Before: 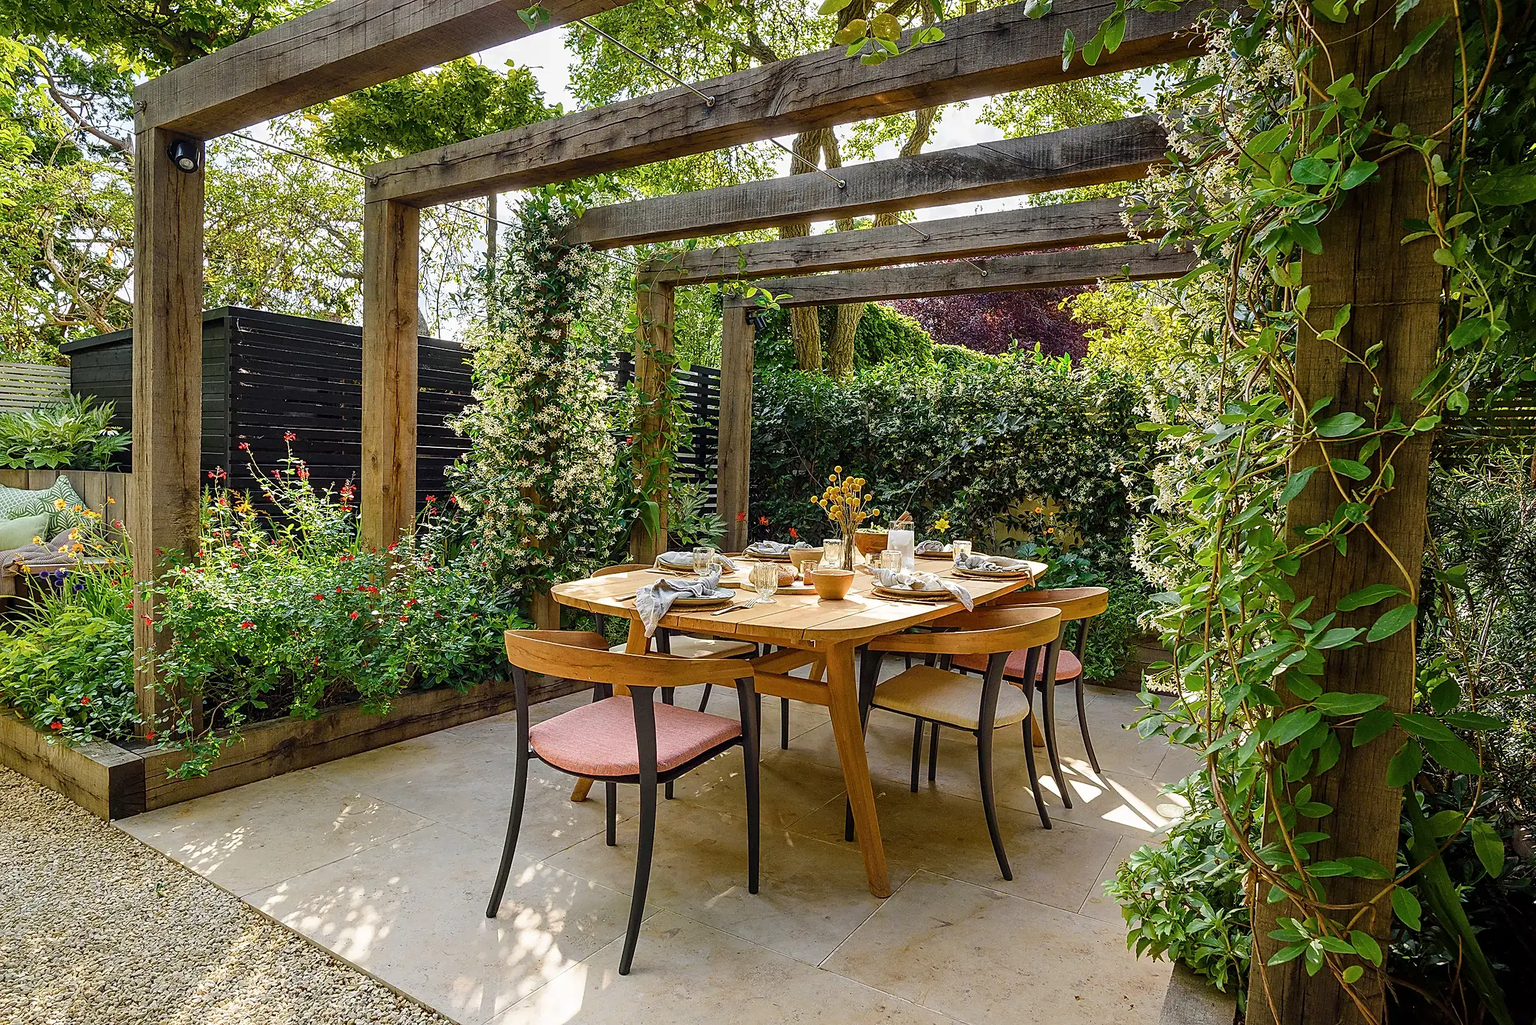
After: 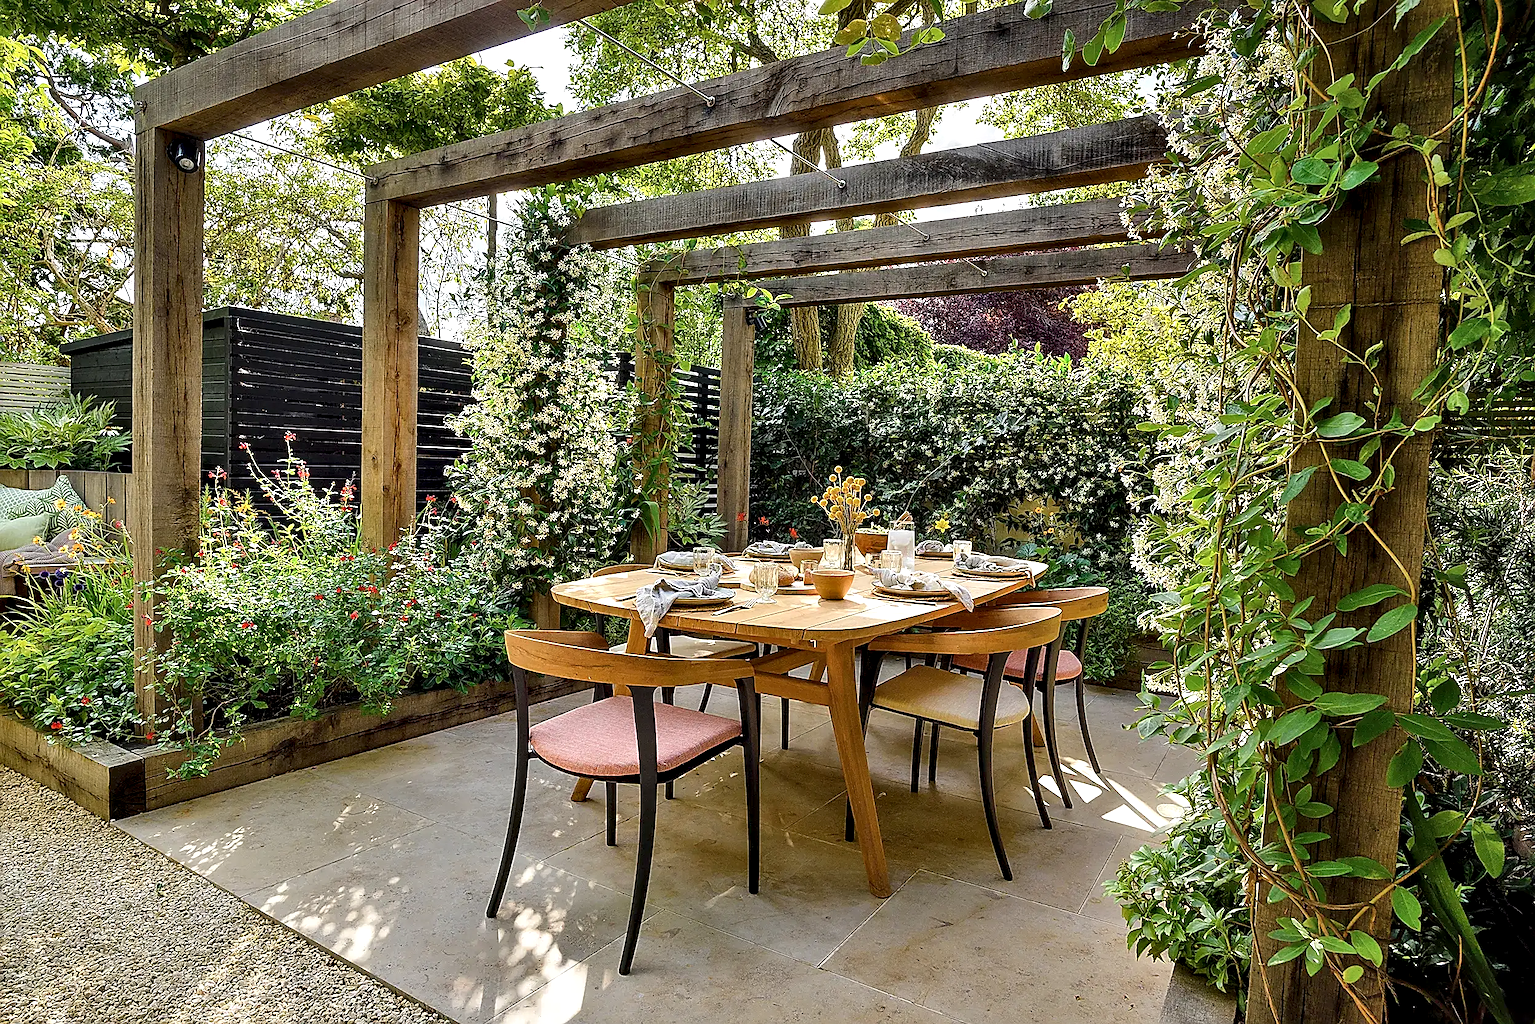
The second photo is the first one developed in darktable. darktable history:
sharpen: on, module defaults
shadows and highlights: white point adjustment 0.1, highlights -70, soften with gaussian
contrast equalizer: y [[0.514, 0.573, 0.581, 0.508, 0.5, 0.5], [0.5 ×6], [0.5 ×6], [0 ×6], [0 ×6]], mix 0.79
